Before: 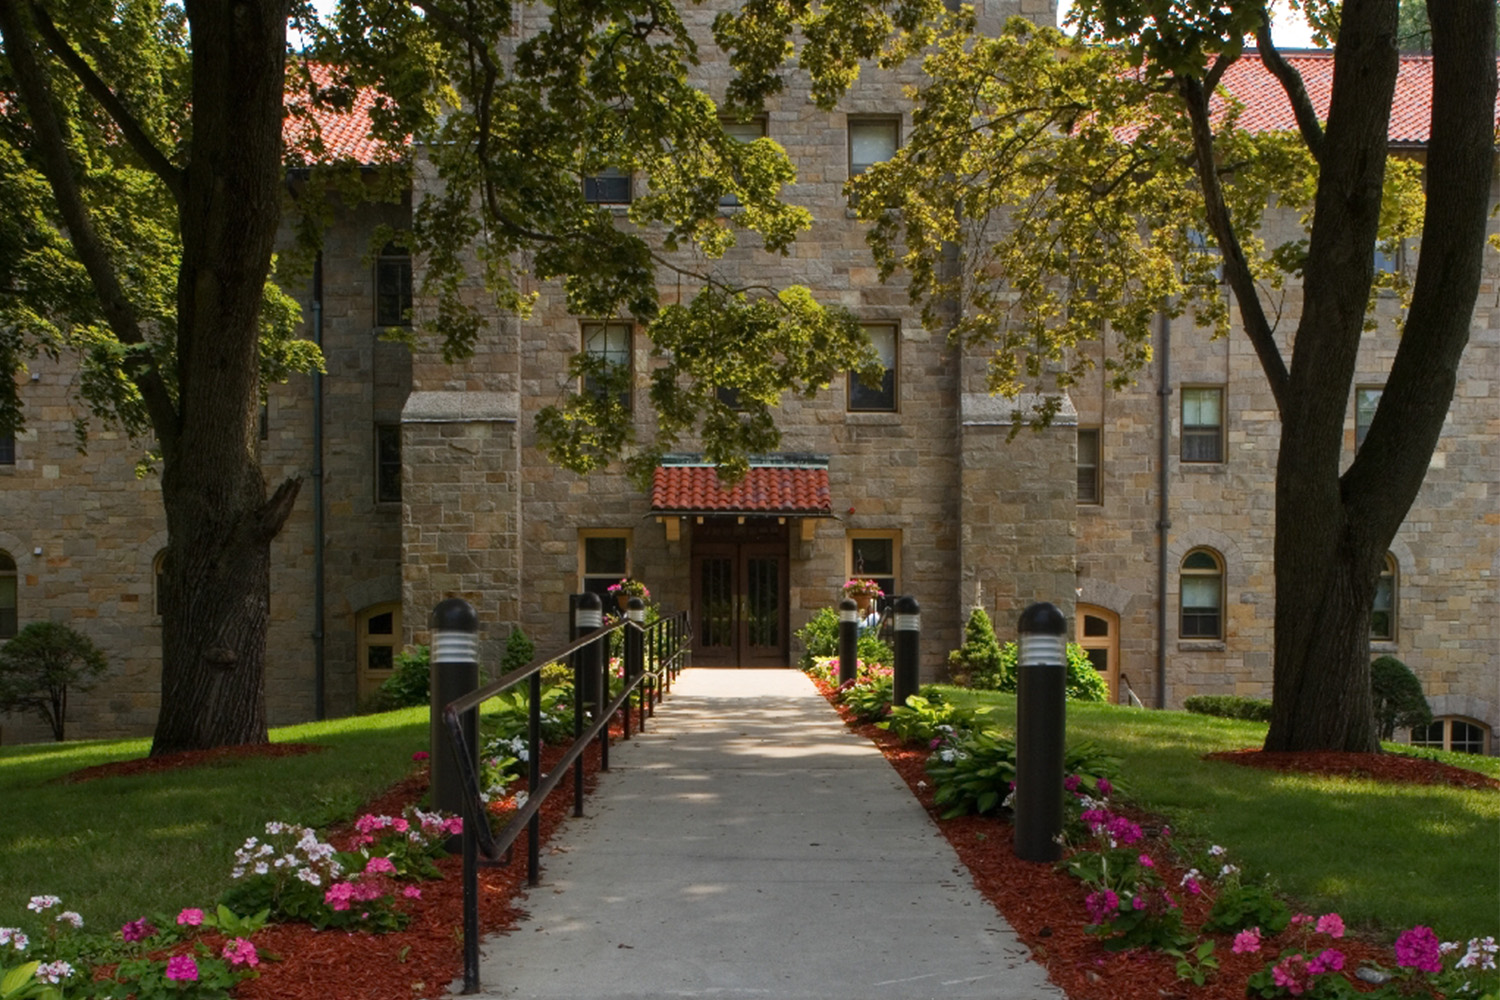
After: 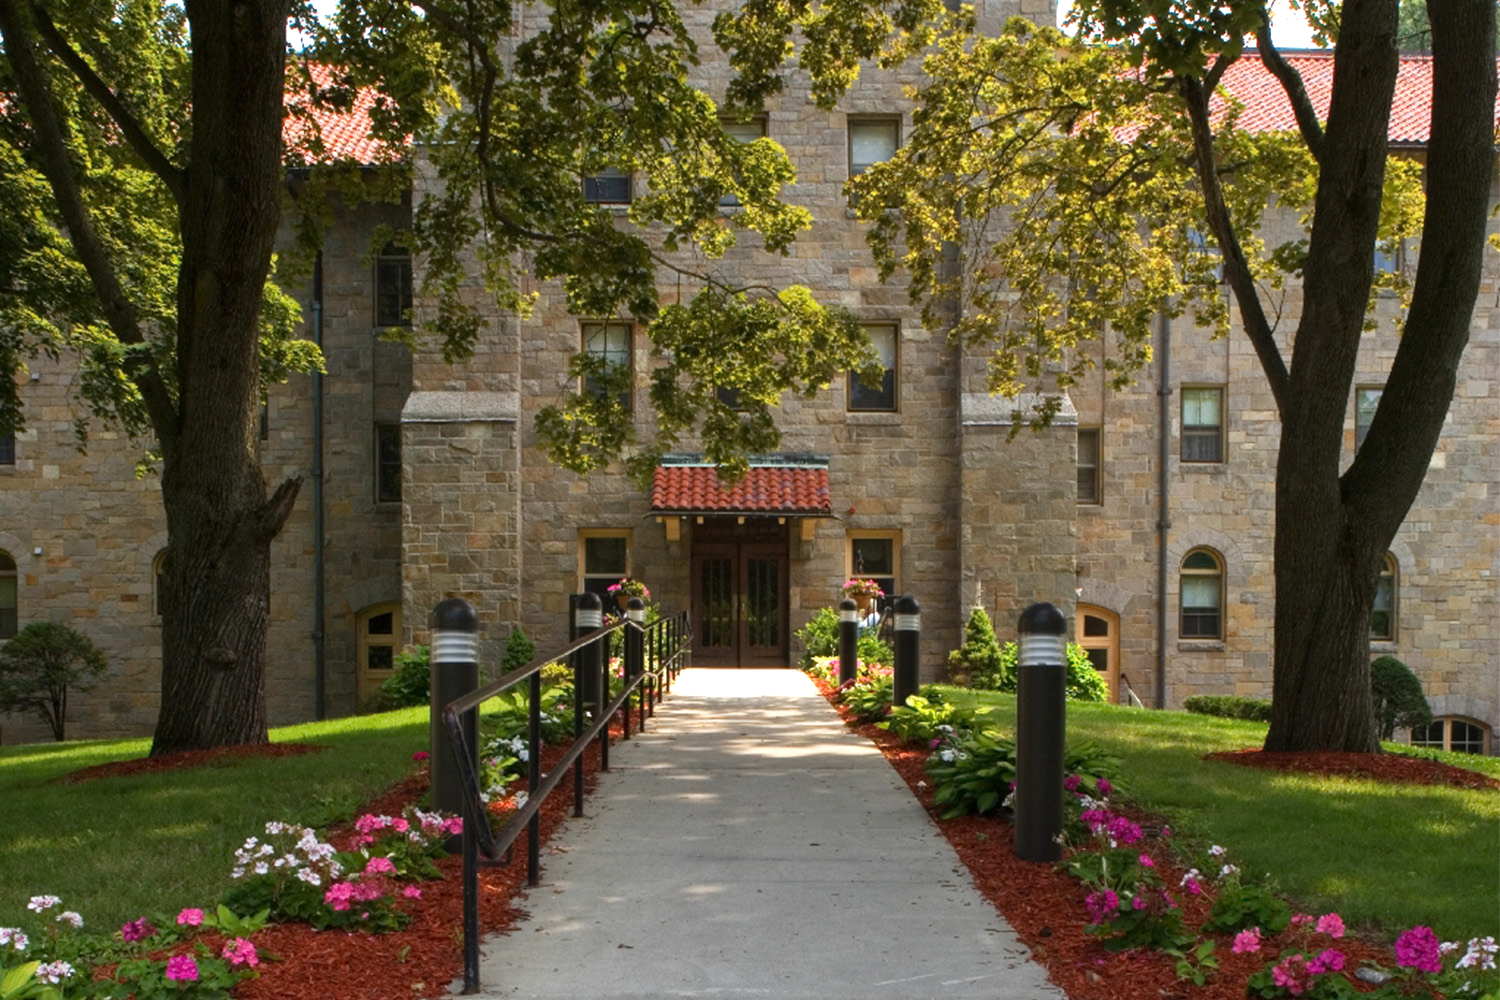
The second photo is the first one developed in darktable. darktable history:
exposure: exposure 0.517 EV, compensate exposure bias true, compensate highlight preservation false
